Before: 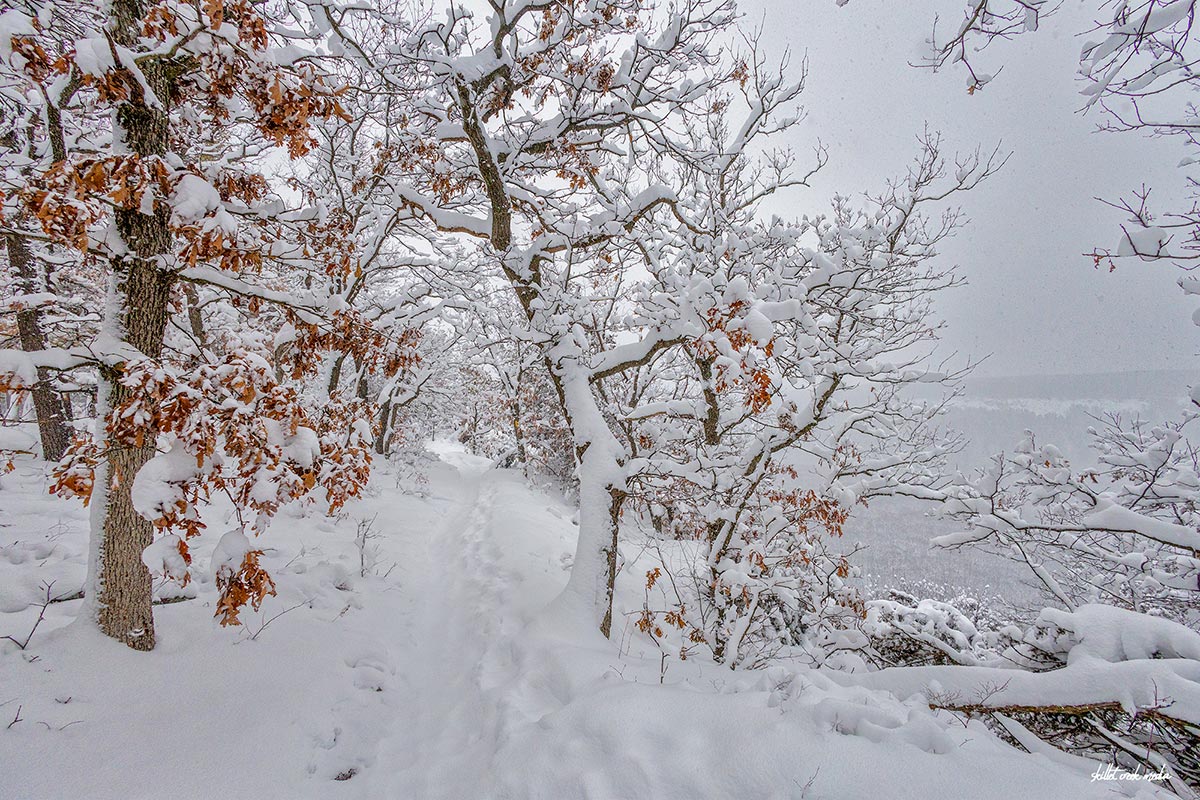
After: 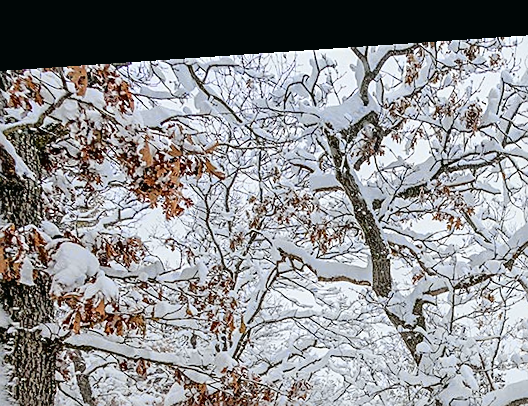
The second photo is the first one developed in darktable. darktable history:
rotate and perspective: rotation -4.2°, shear 0.006, automatic cropping off
crop and rotate: left 10.817%, top 0.062%, right 47.194%, bottom 53.626%
sharpen: on, module defaults
tone curve: curves: ch0 [(0.014, 0.013) (0.088, 0.043) (0.208, 0.176) (0.257, 0.267) (0.406, 0.483) (0.489, 0.556) (0.667, 0.73) (0.793, 0.851) (0.994, 0.974)]; ch1 [(0, 0) (0.161, 0.092) (0.35, 0.33) (0.392, 0.392) (0.457, 0.467) (0.505, 0.497) (0.537, 0.518) (0.553, 0.53) (0.58, 0.567) (0.739, 0.697) (1, 1)]; ch2 [(0, 0) (0.346, 0.362) (0.448, 0.419) (0.502, 0.499) (0.533, 0.517) (0.556, 0.533) (0.629, 0.619) (0.717, 0.678) (1, 1)], color space Lab, independent channels, preserve colors none
